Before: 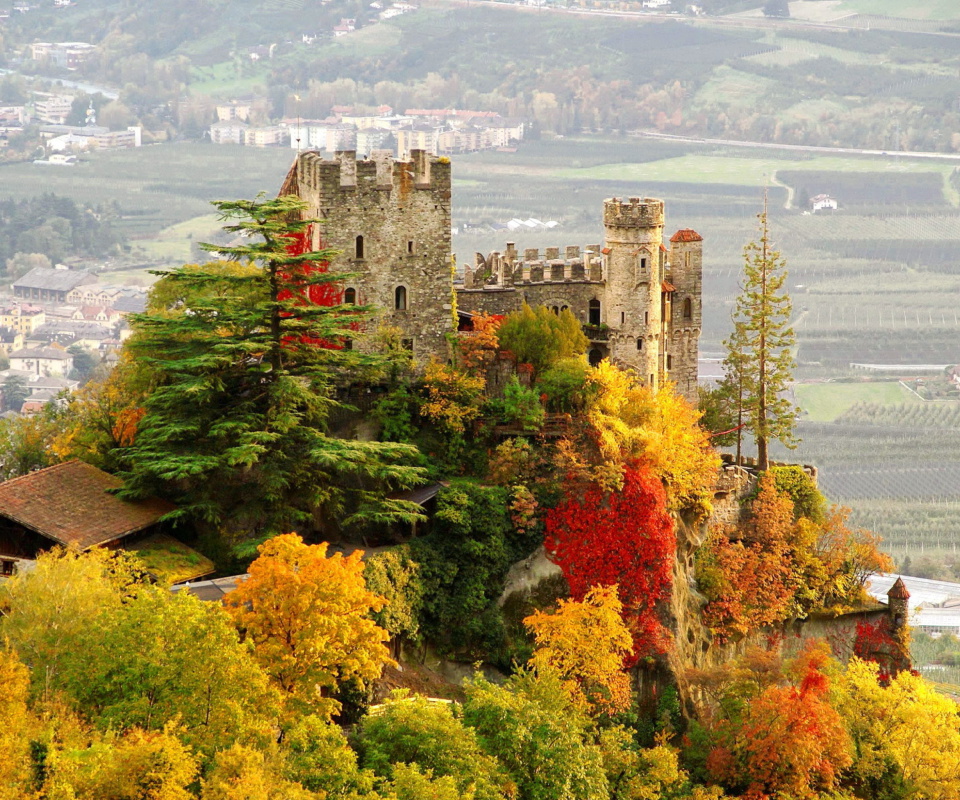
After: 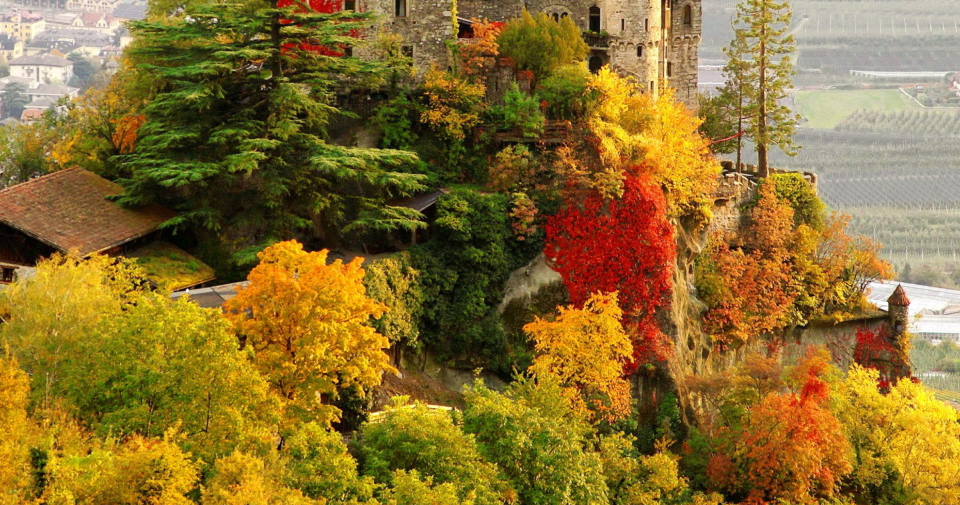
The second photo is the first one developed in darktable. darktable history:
crop and rotate: top 36.754%
